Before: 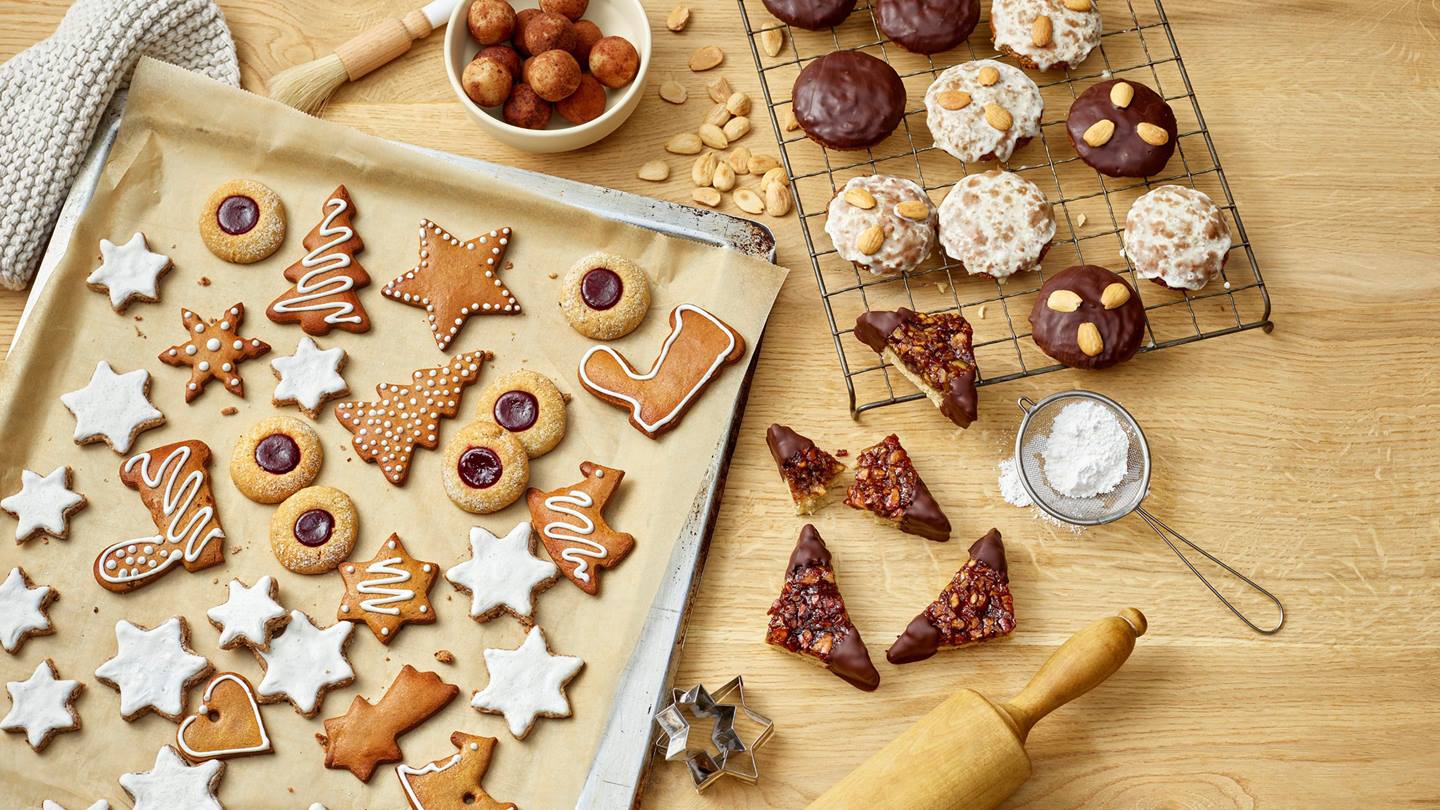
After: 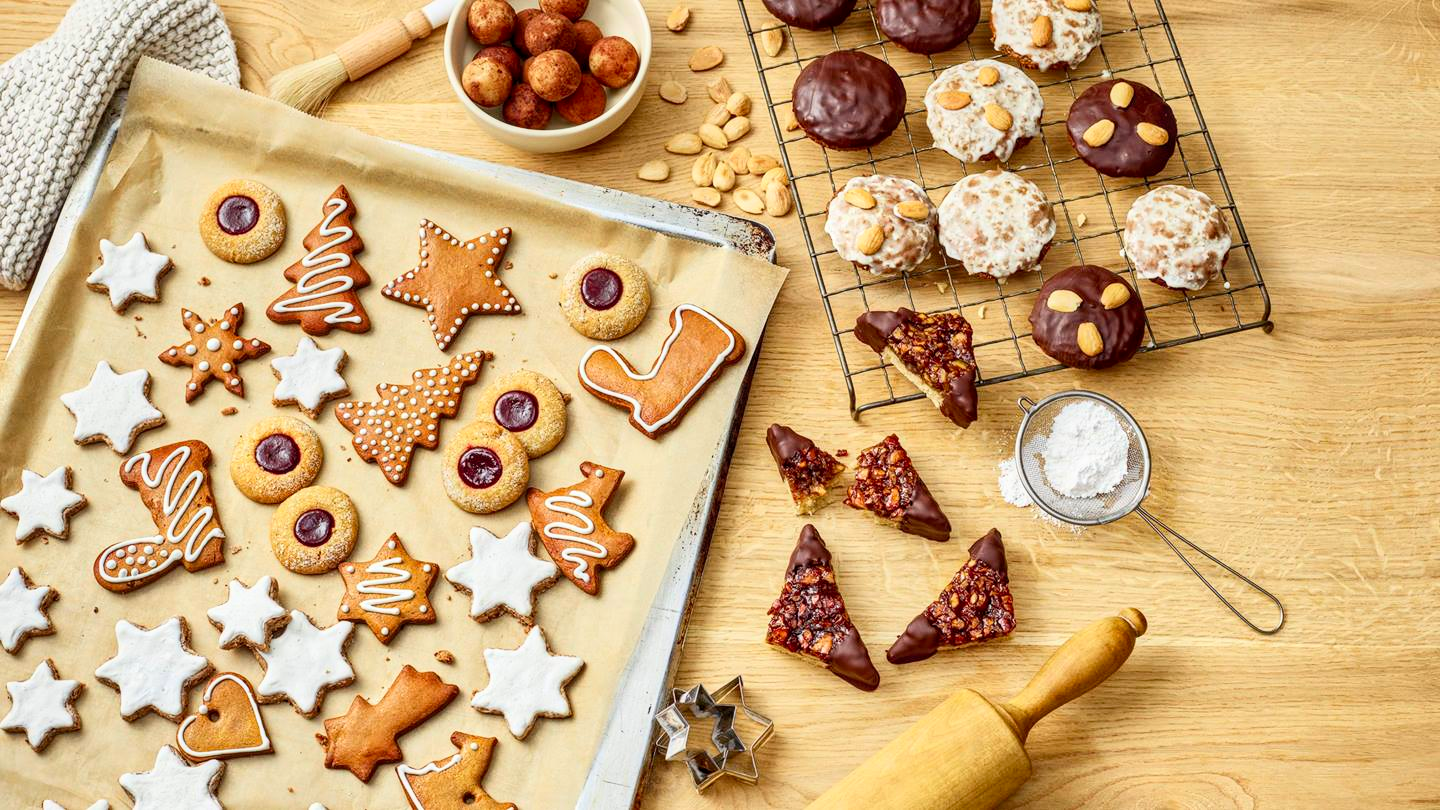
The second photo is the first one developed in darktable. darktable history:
exposure: black level correction 0.001, exposure -0.2 EV, compensate highlight preservation false
contrast brightness saturation: contrast 0.2, brightness 0.16, saturation 0.22
local contrast: on, module defaults
